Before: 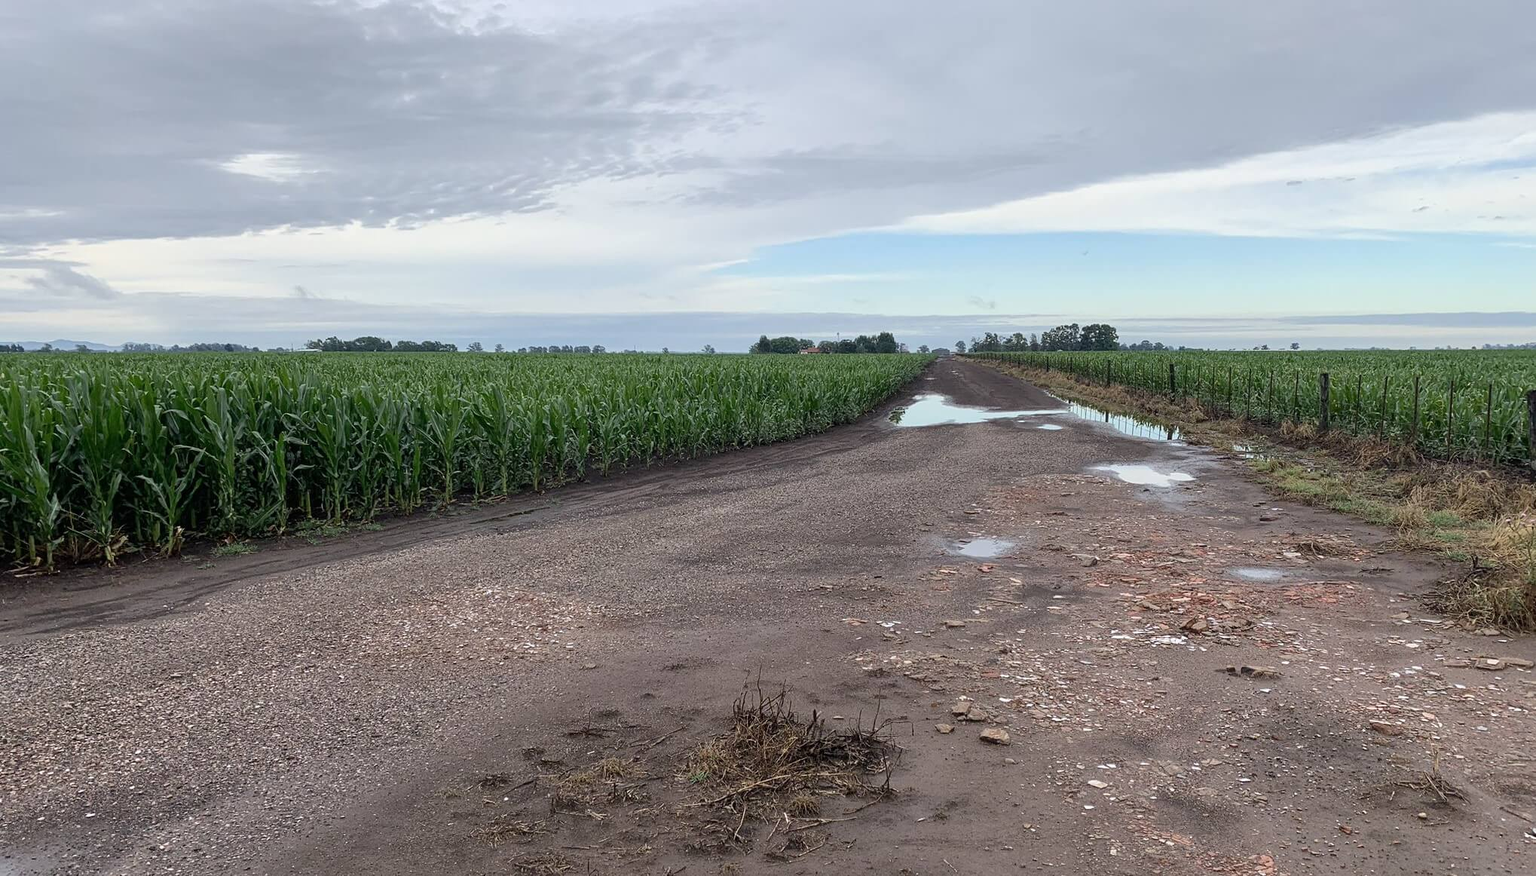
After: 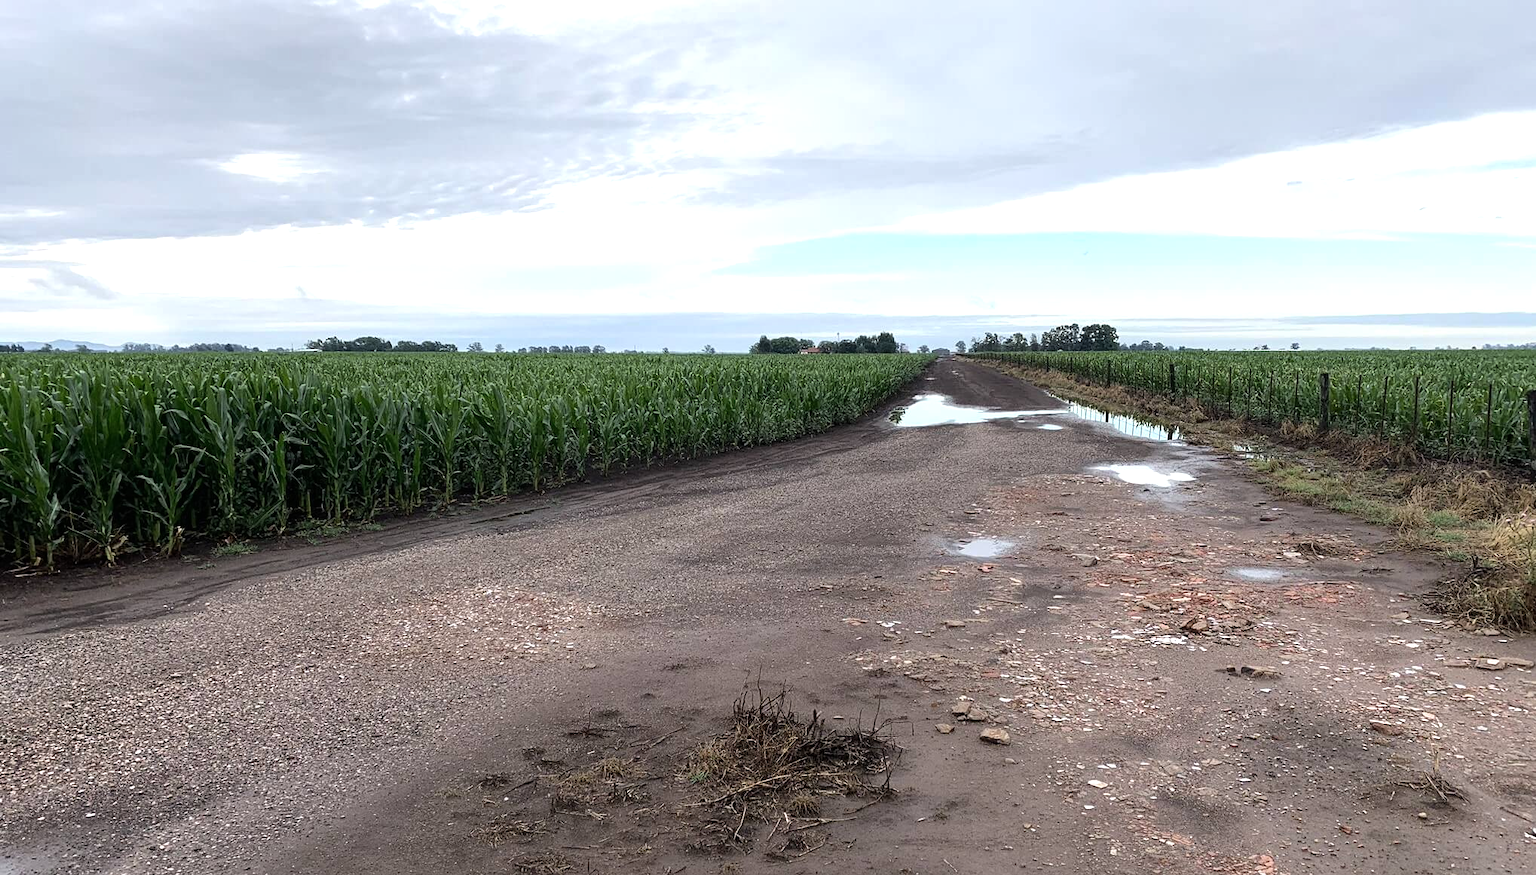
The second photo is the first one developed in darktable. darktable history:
tone equalizer: -8 EV -0.717 EV, -7 EV -0.69 EV, -6 EV -0.635 EV, -5 EV -0.38 EV, -3 EV 0.379 EV, -2 EV 0.6 EV, -1 EV 0.684 EV, +0 EV 0.763 EV, smoothing diameter 2.03%, edges refinement/feathering 19.54, mask exposure compensation -1.57 EV, filter diffusion 5
